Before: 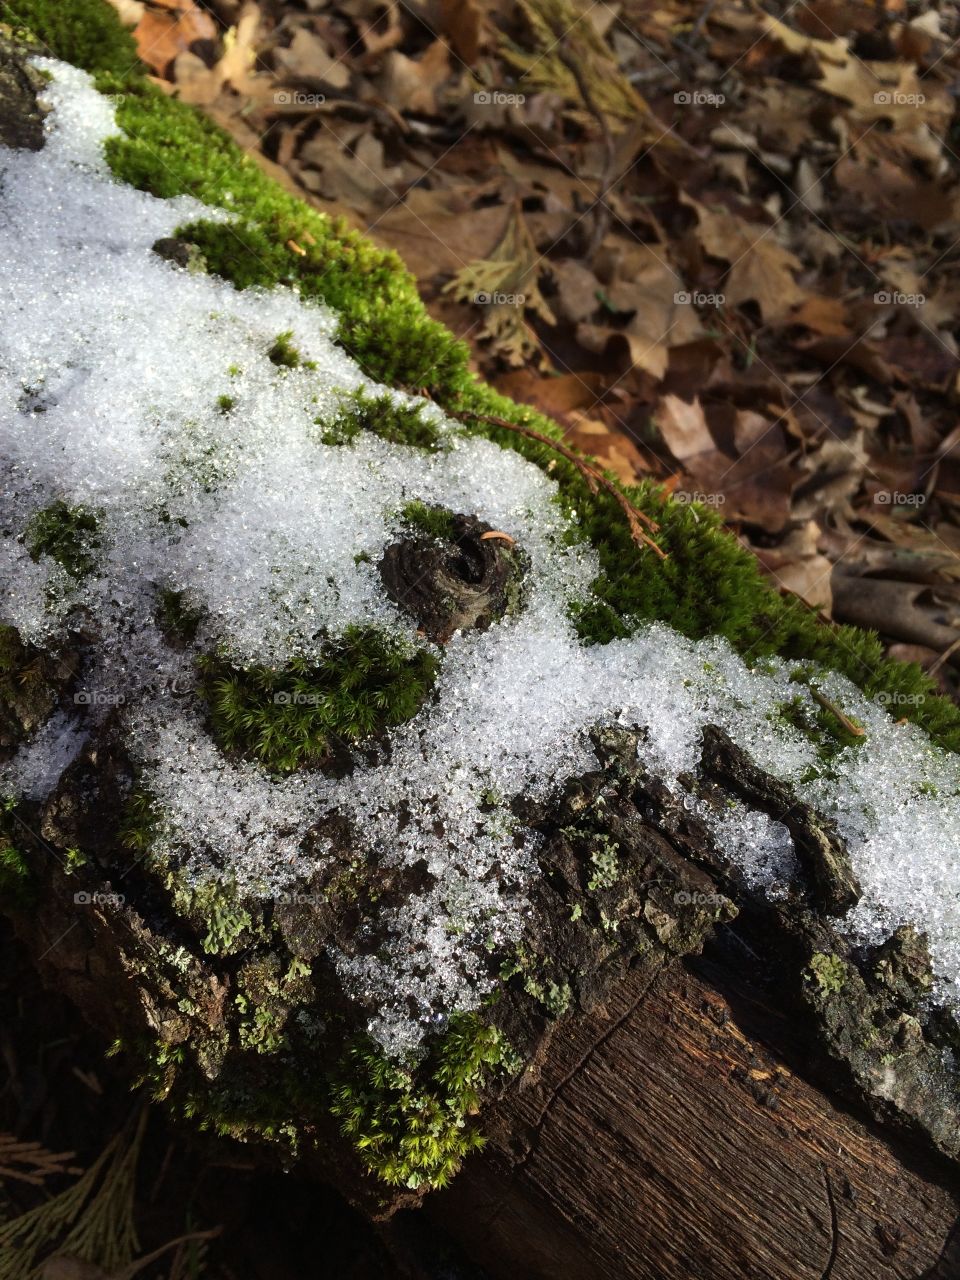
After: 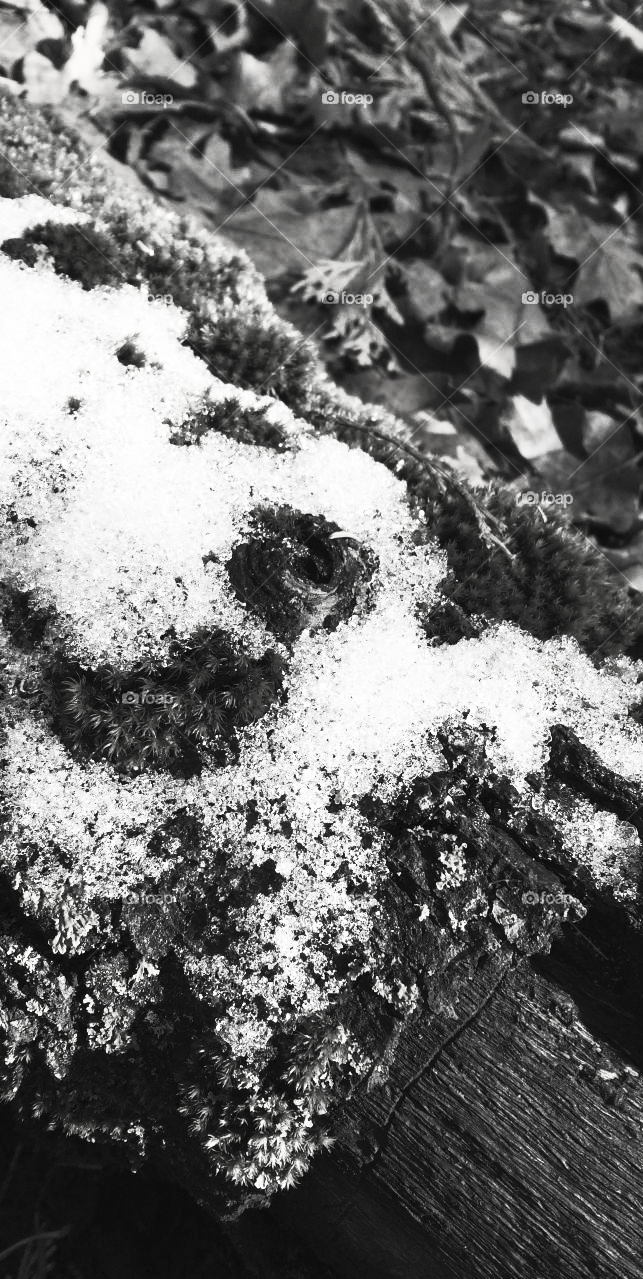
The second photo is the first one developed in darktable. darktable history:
crop and rotate: left 15.91%, right 17.044%
contrast brightness saturation: contrast 0.548, brightness 0.467, saturation -0.981
